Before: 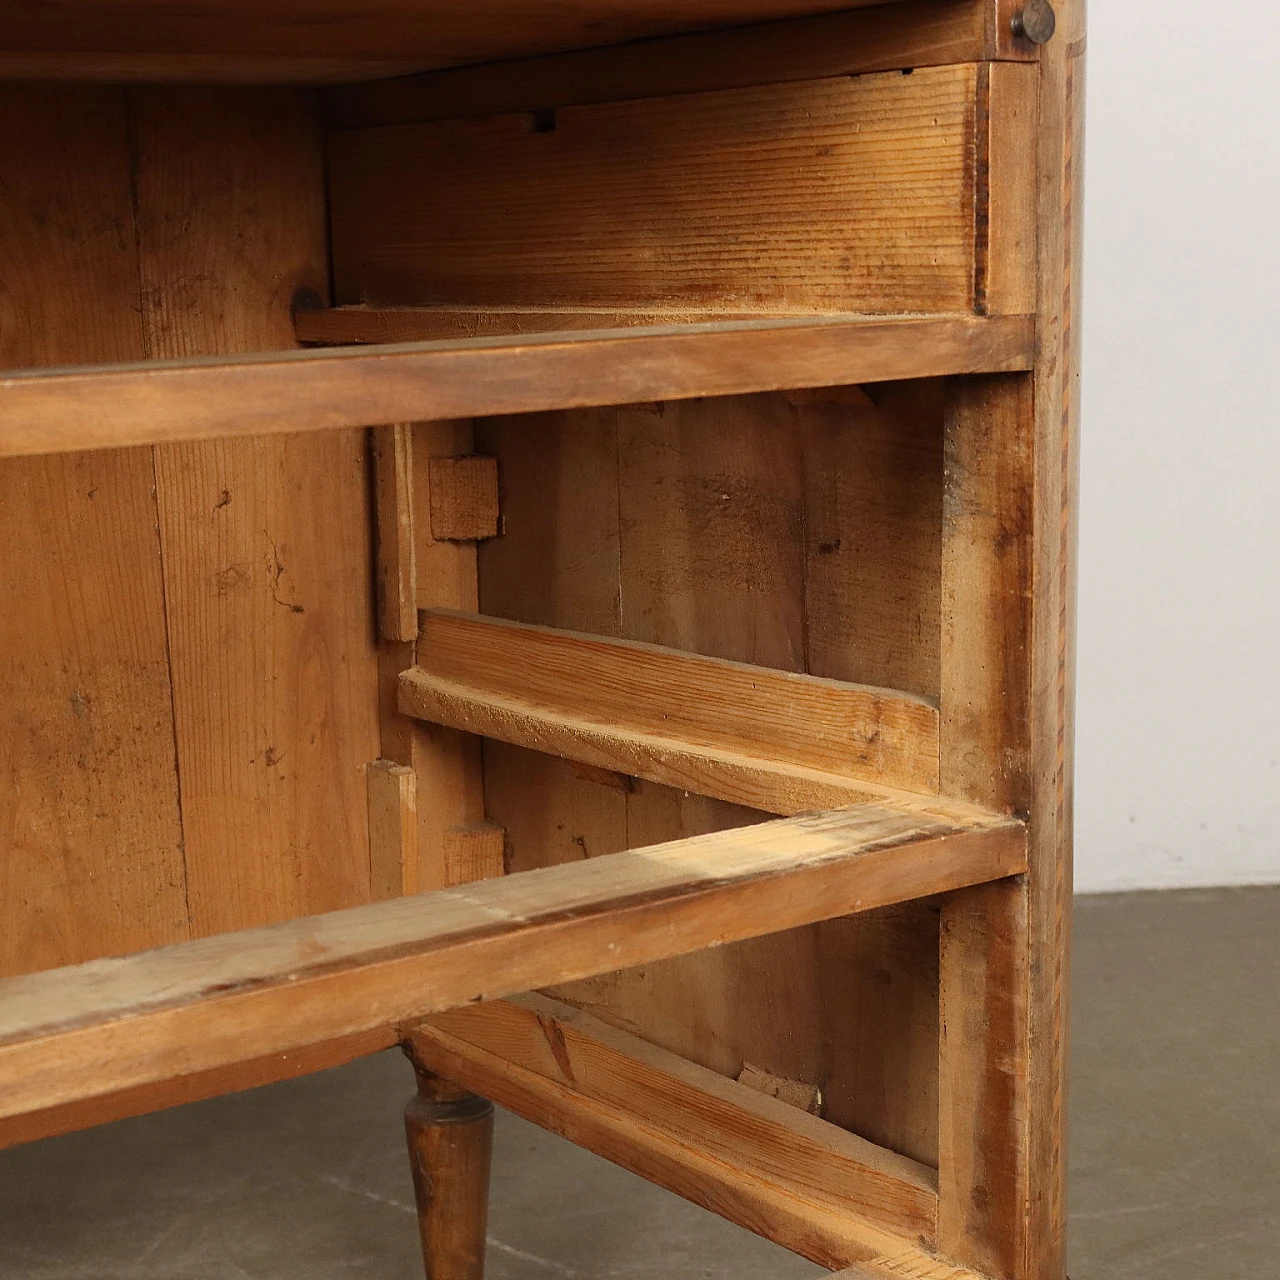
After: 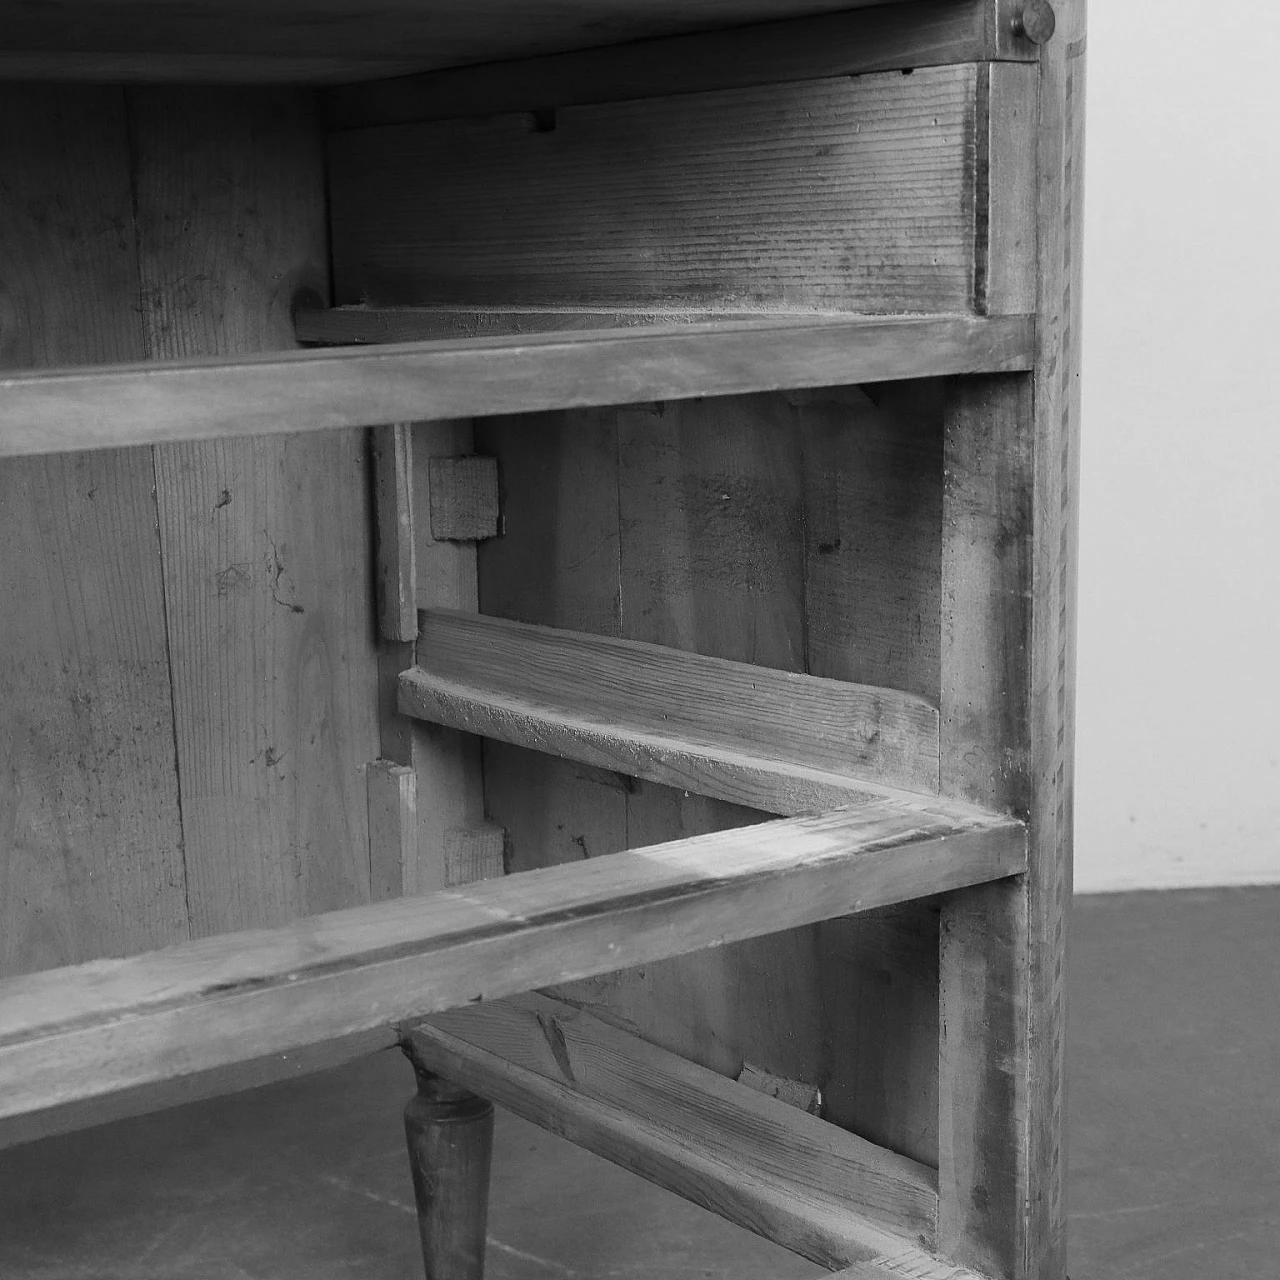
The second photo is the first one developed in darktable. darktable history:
monochrome: a -6.99, b 35.61, size 1.4
sharpen: radius 2.883, amount 0.868, threshold 47.523
